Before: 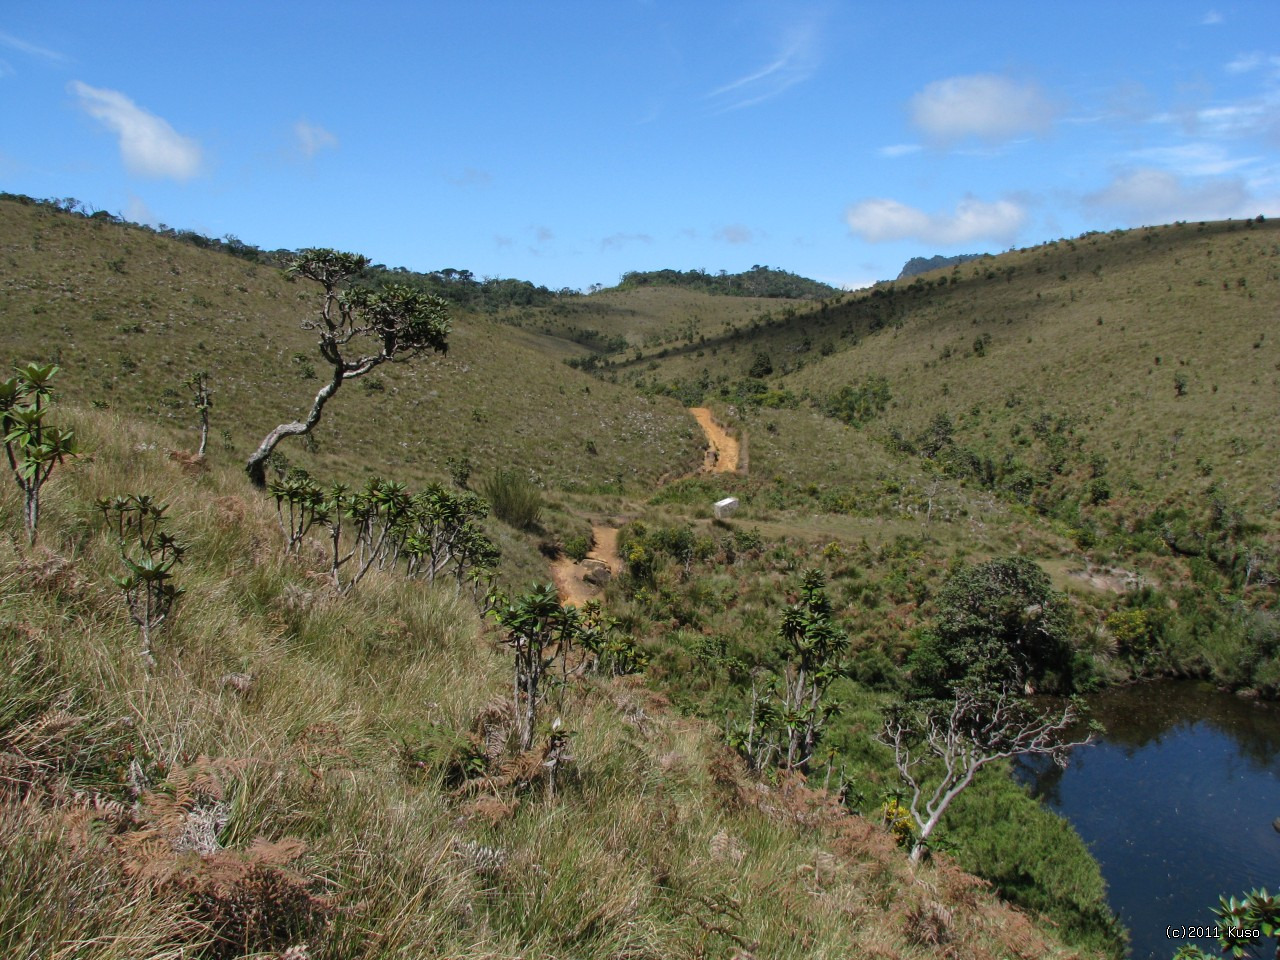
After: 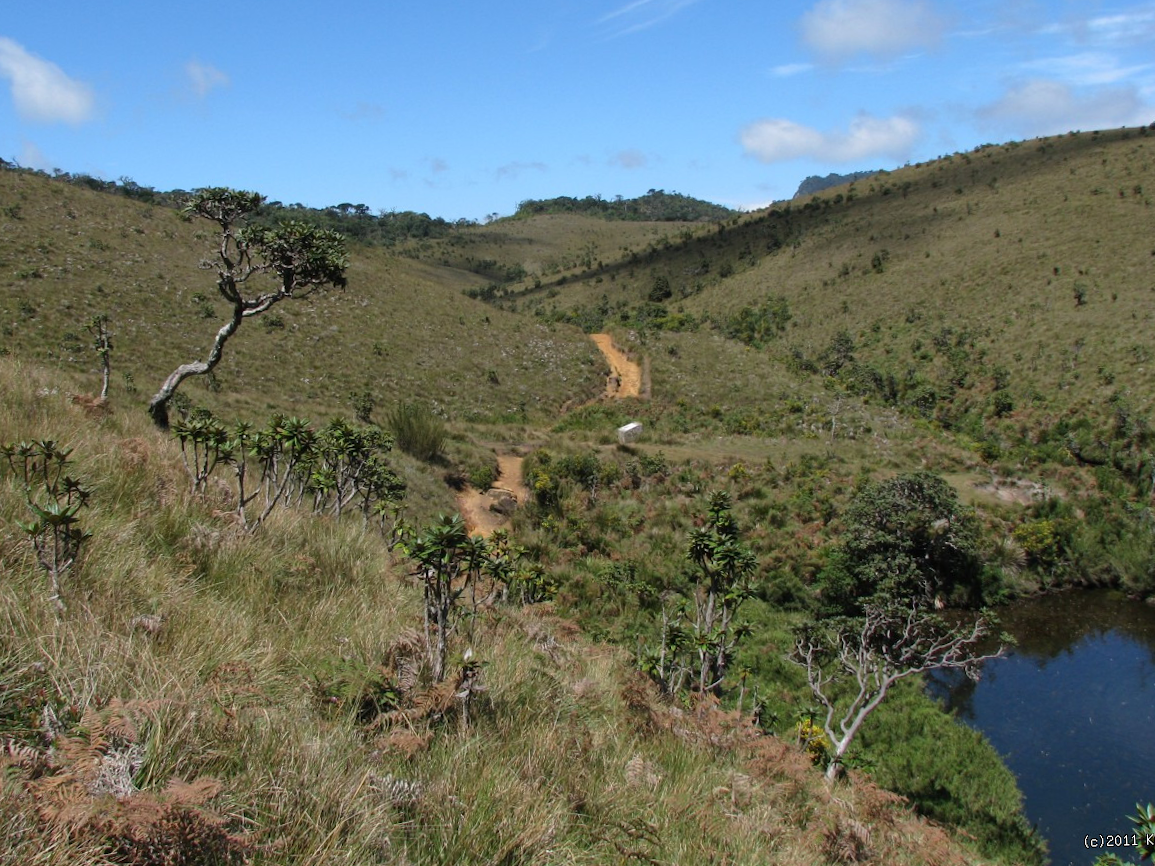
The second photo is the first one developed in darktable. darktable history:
crop and rotate: angle 1.96°, left 5.673%, top 5.673%
rotate and perspective: automatic cropping original format, crop left 0, crop top 0
